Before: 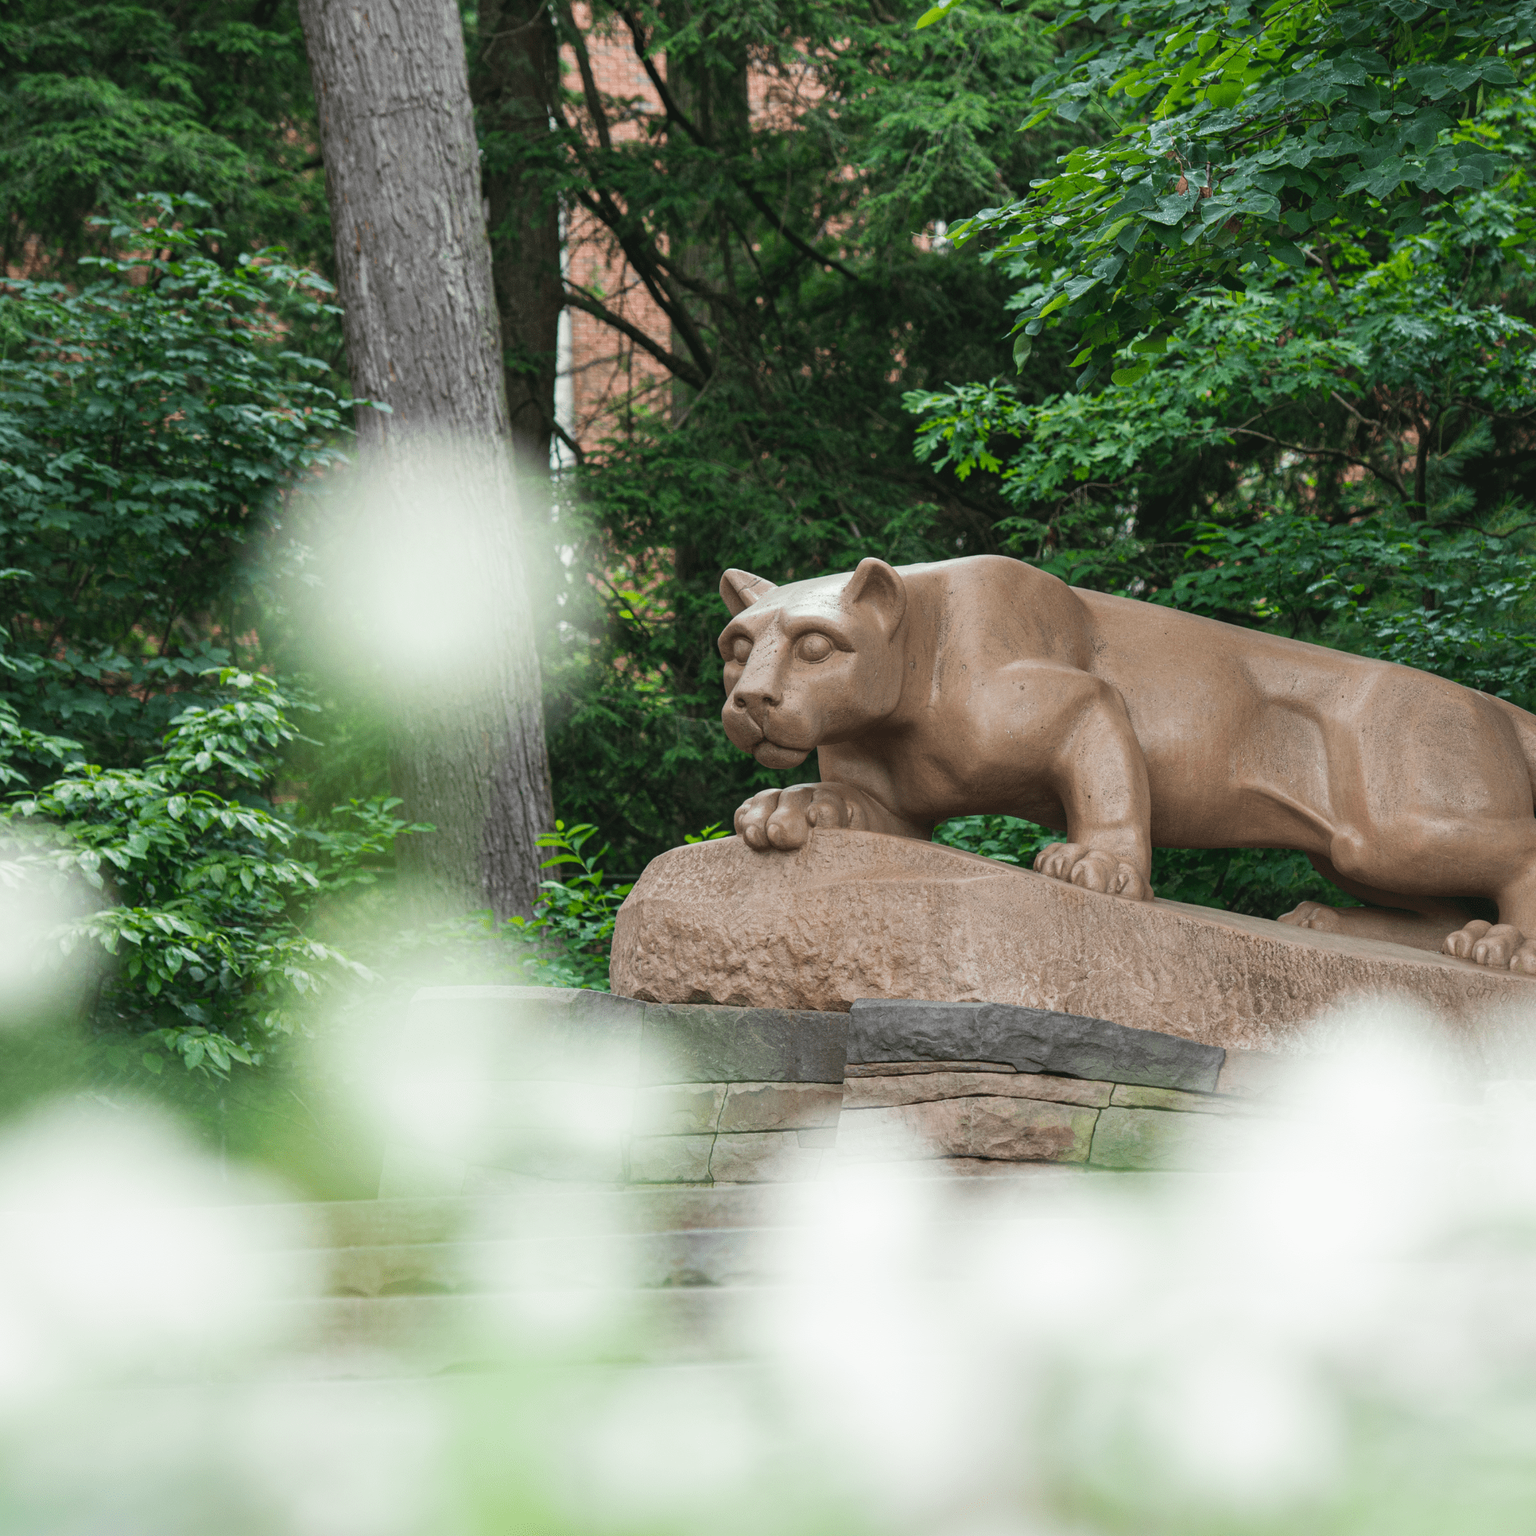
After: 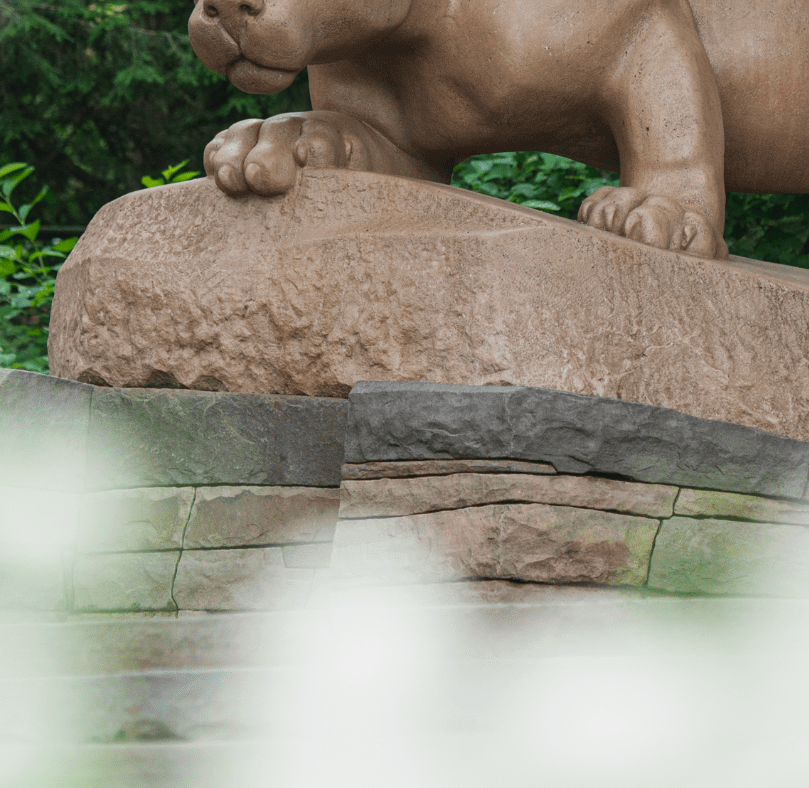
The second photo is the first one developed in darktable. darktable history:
crop: left 37.221%, top 45.169%, right 20.63%, bottom 13.777%
exposure: exposure -0.153 EV, compensate highlight preservation false
